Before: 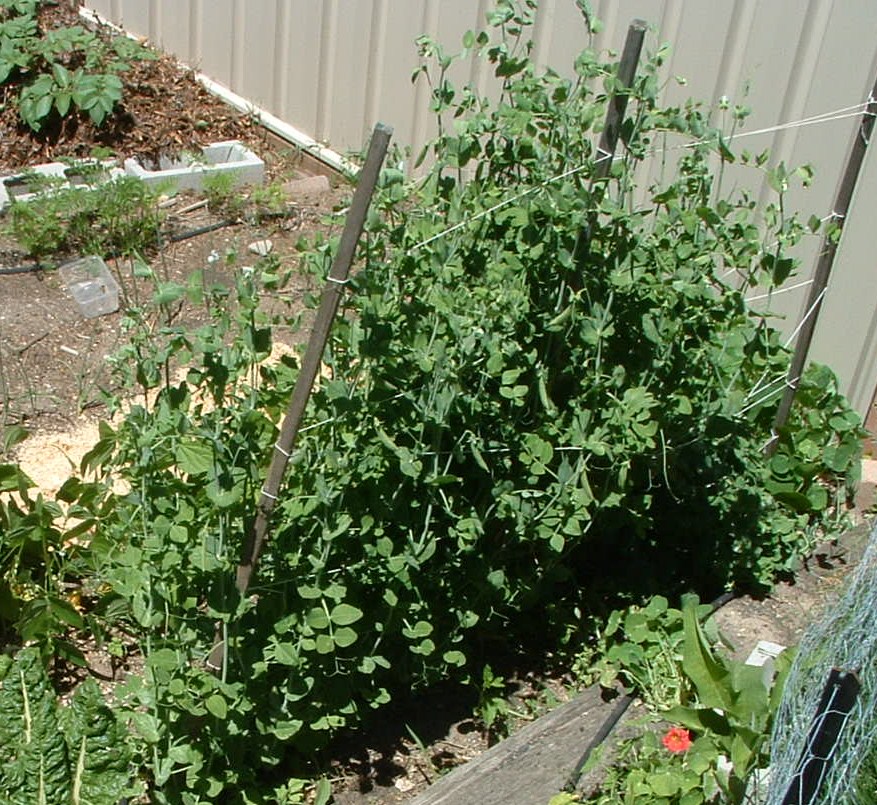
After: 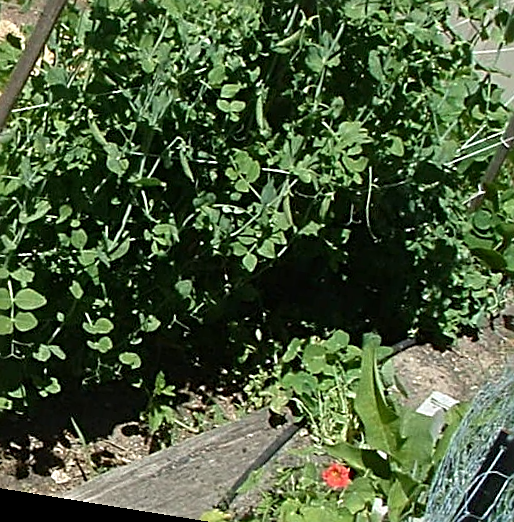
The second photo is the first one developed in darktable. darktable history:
rotate and perspective: rotation 9.12°, automatic cropping off
sharpen: radius 2.584, amount 0.688
crop: left 34.479%, top 38.822%, right 13.718%, bottom 5.172%
